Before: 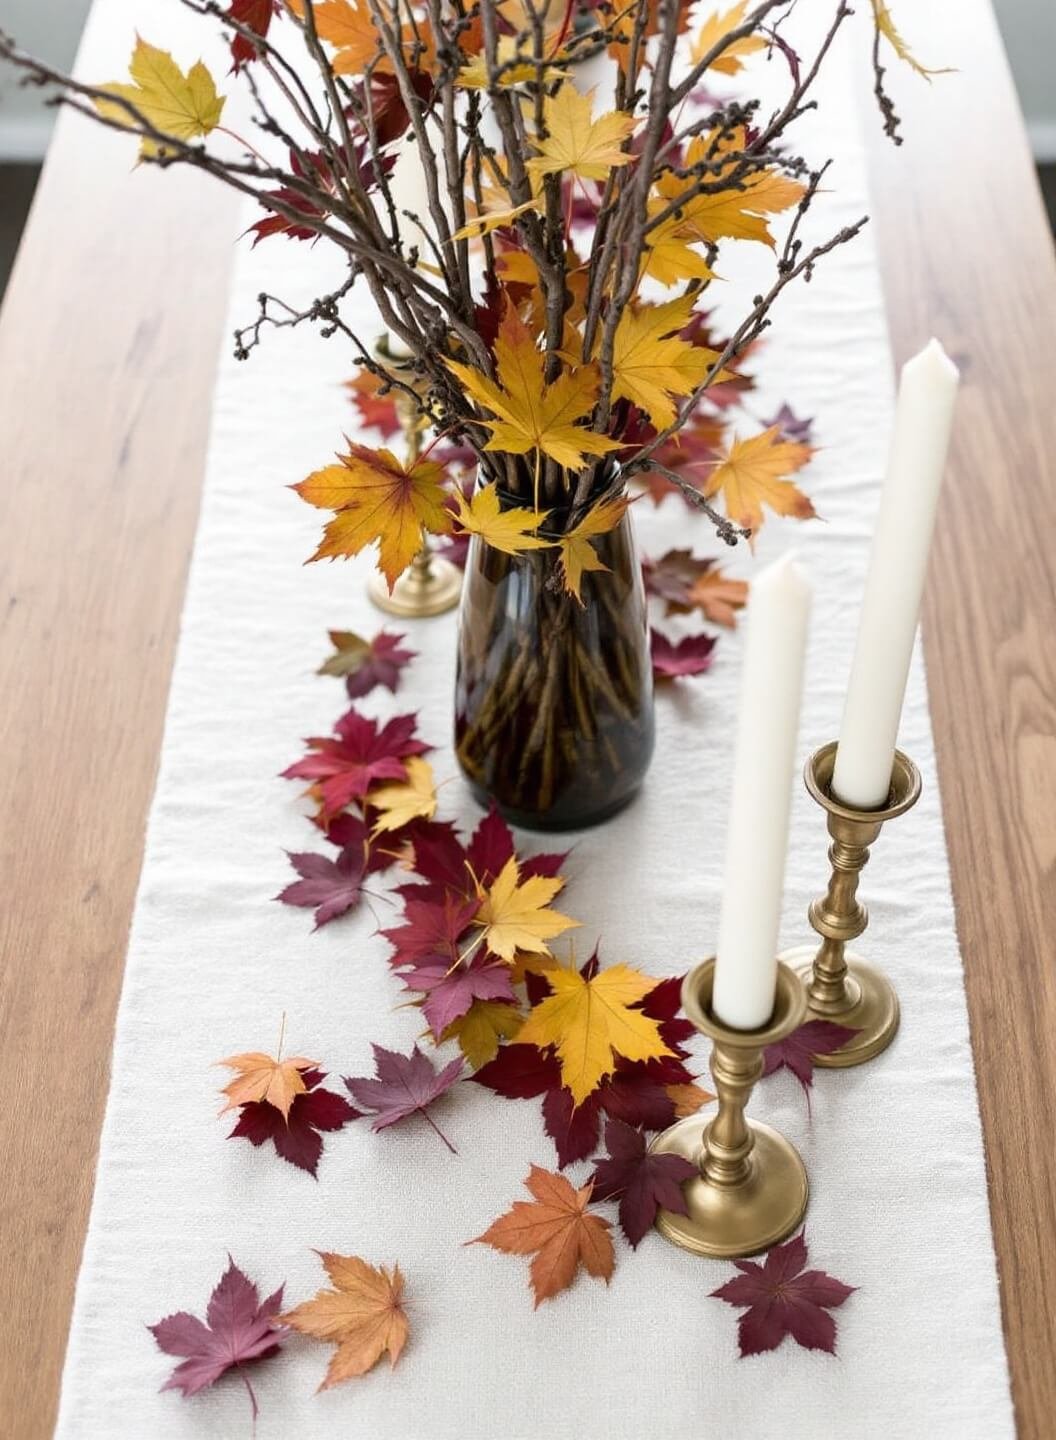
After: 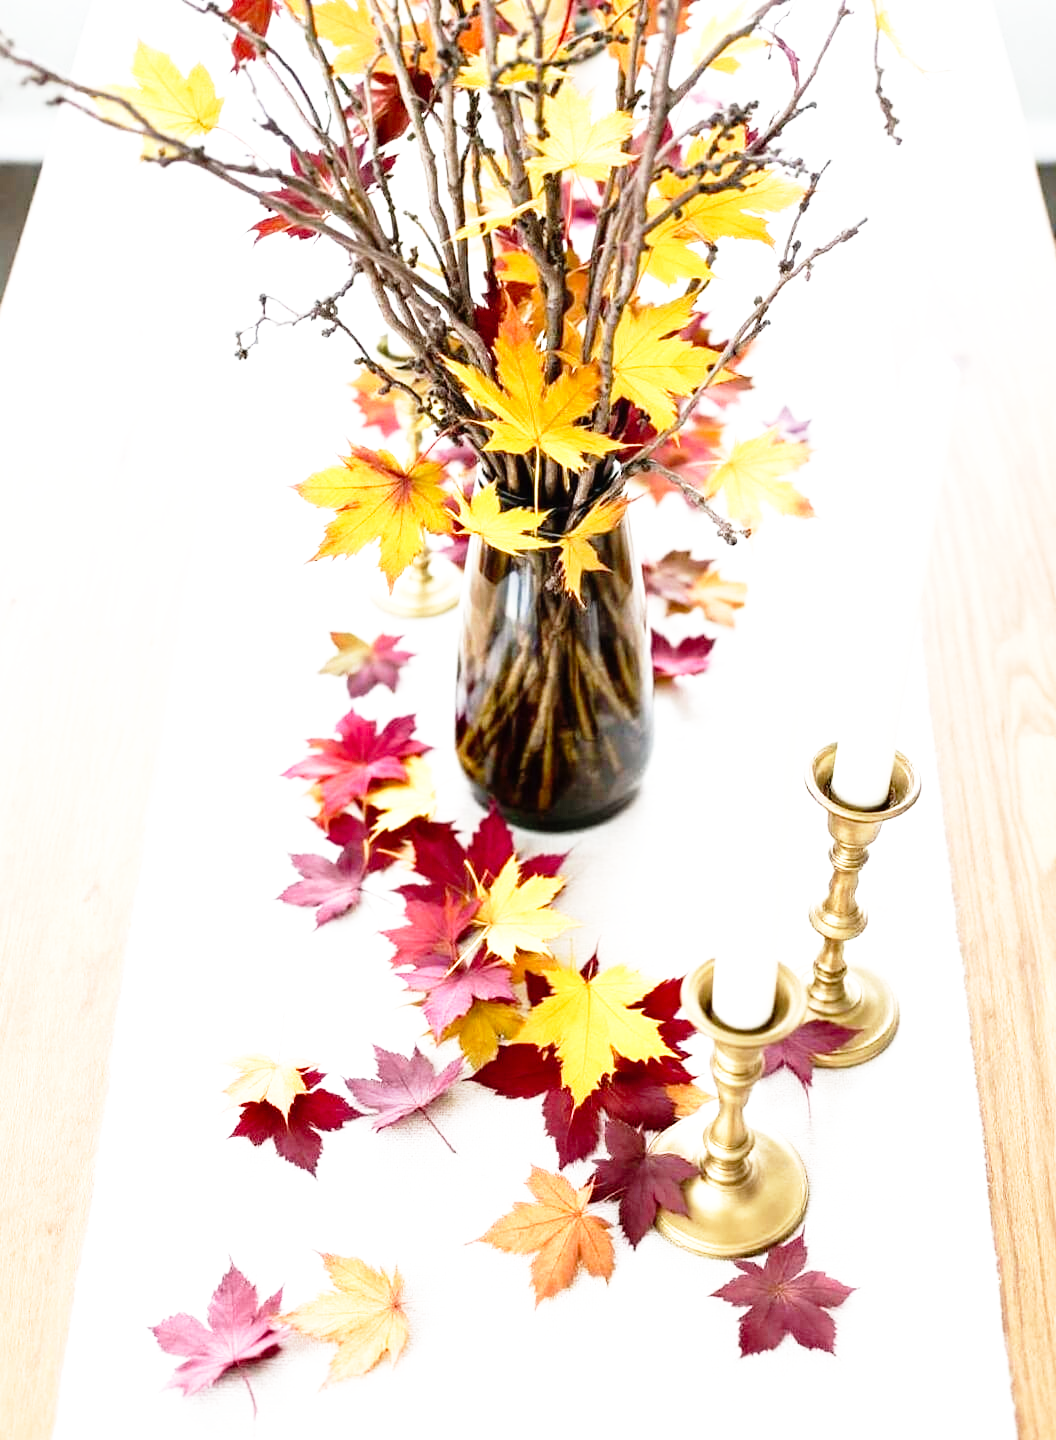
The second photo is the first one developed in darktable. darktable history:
base curve: curves: ch0 [(0, 0) (0.012, 0.01) (0.073, 0.168) (0.31, 0.711) (0.645, 0.957) (1, 1)], preserve colors none
exposure: black level correction 0, exposure 0.696 EV, compensate exposure bias true, compensate highlight preservation false
tone equalizer: edges refinement/feathering 500, mask exposure compensation -1.57 EV, preserve details no
